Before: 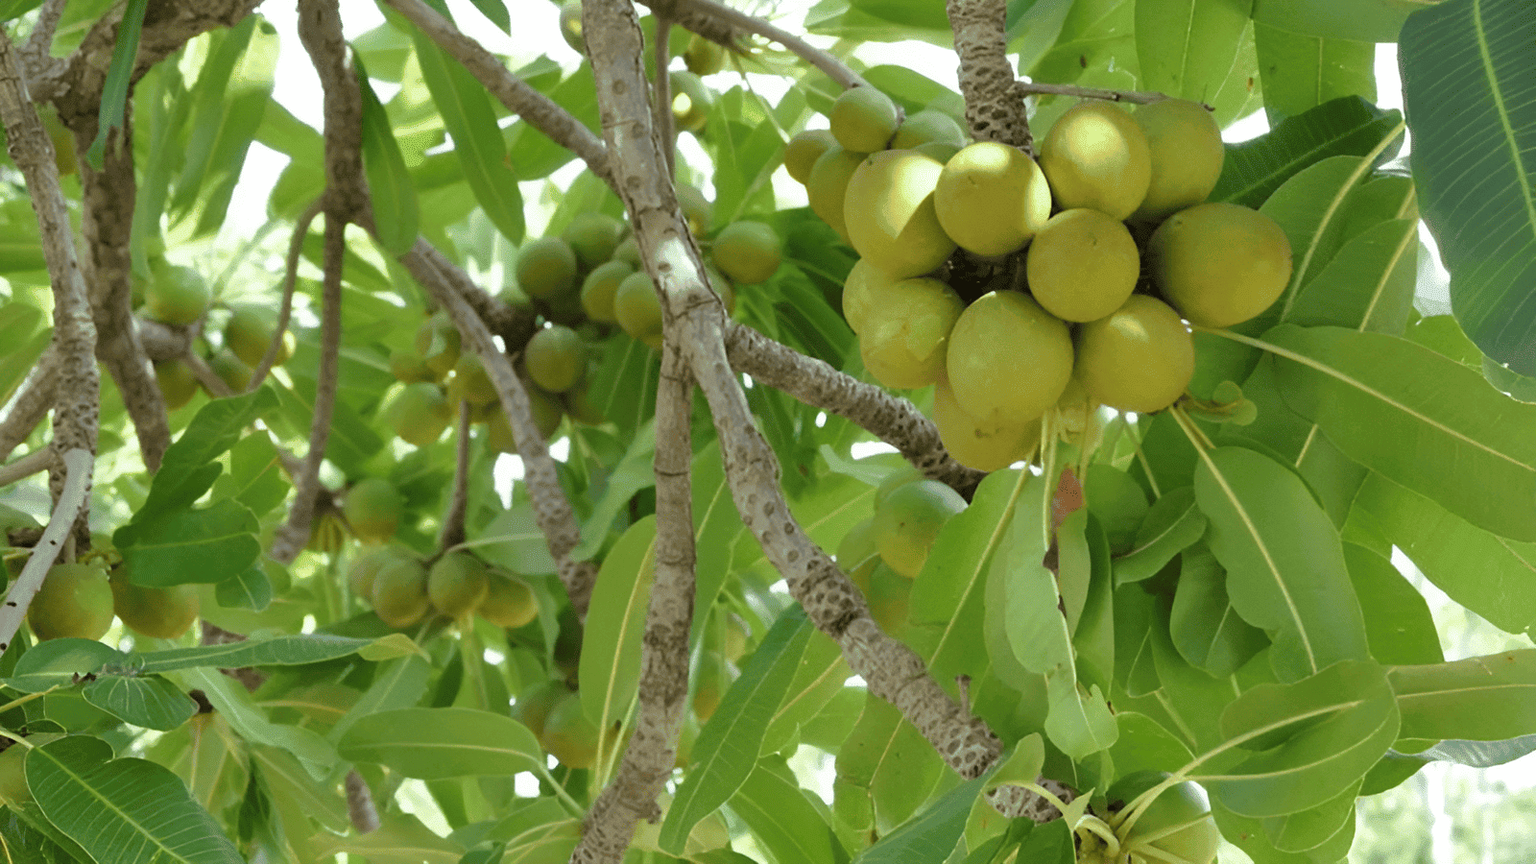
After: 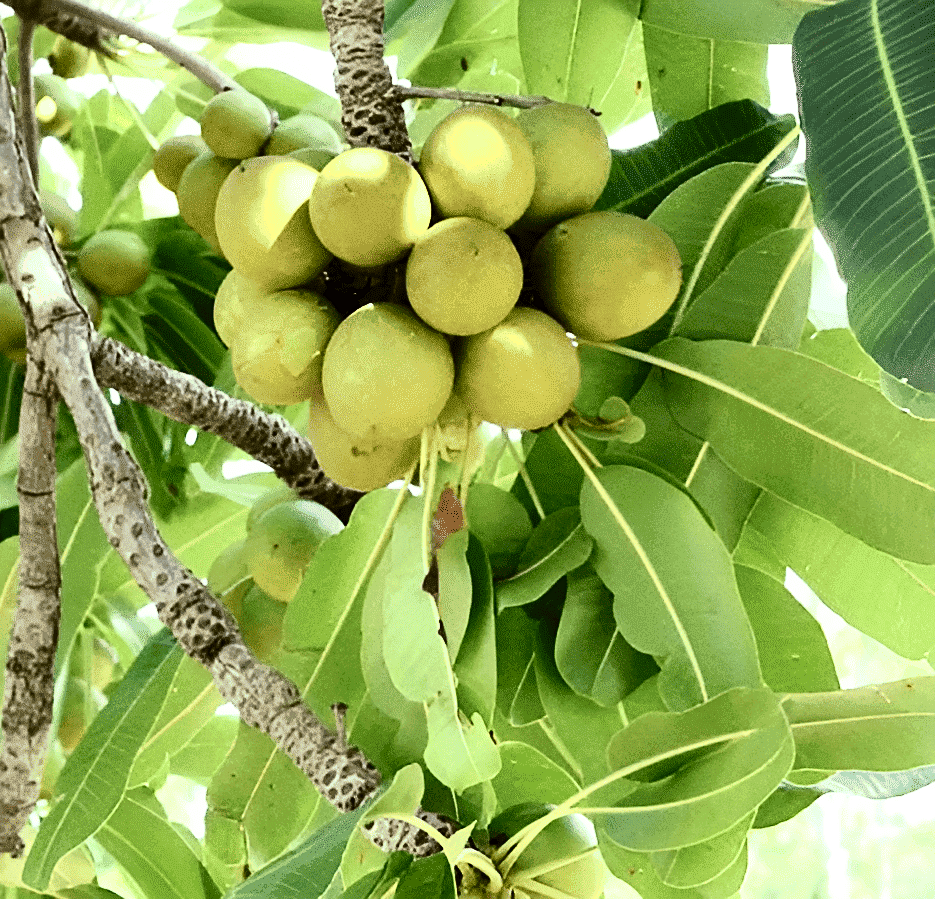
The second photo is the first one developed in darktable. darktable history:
crop: left 41.523%
sharpen: on, module defaults
tone curve: curves: ch0 [(0, 0) (0.003, 0.003) (0.011, 0.006) (0.025, 0.01) (0.044, 0.016) (0.069, 0.02) (0.1, 0.025) (0.136, 0.034) (0.177, 0.051) (0.224, 0.08) (0.277, 0.131) (0.335, 0.209) (0.399, 0.328) (0.468, 0.47) (0.543, 0.629) (0.623, 0.788) (0.709, 0.903) (0.801, 0.965) (0.898, 0.989) (1, 1)], color space Lab, independent channels, preserve colors none
exposure: black level correction 0.005, exposure 0.28 EV, compensate exposure bias true, compensate highlight preservation false
